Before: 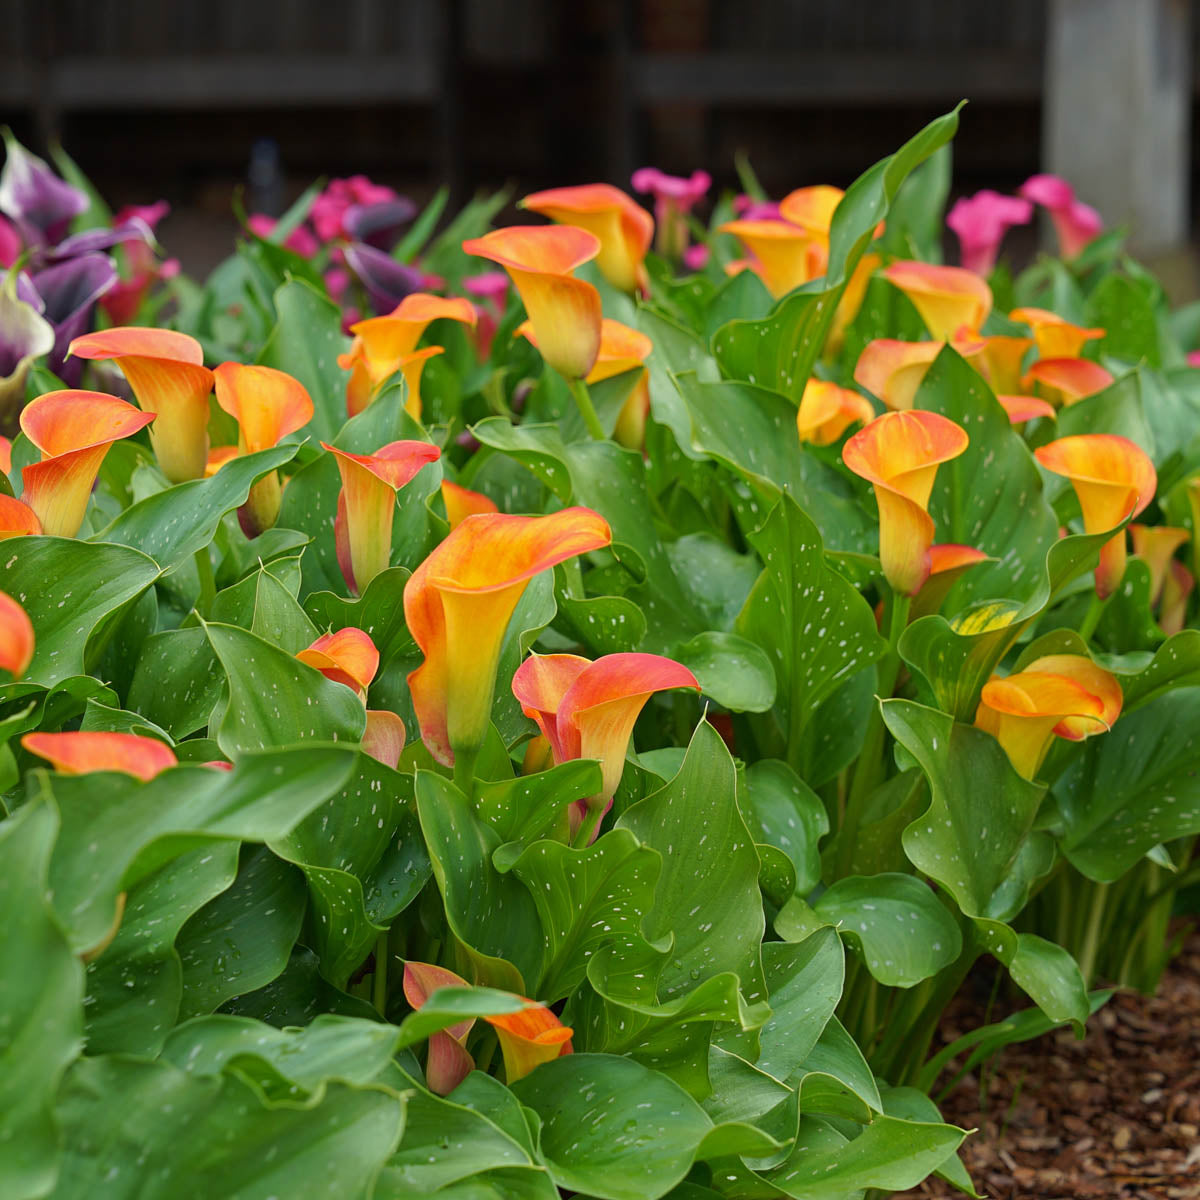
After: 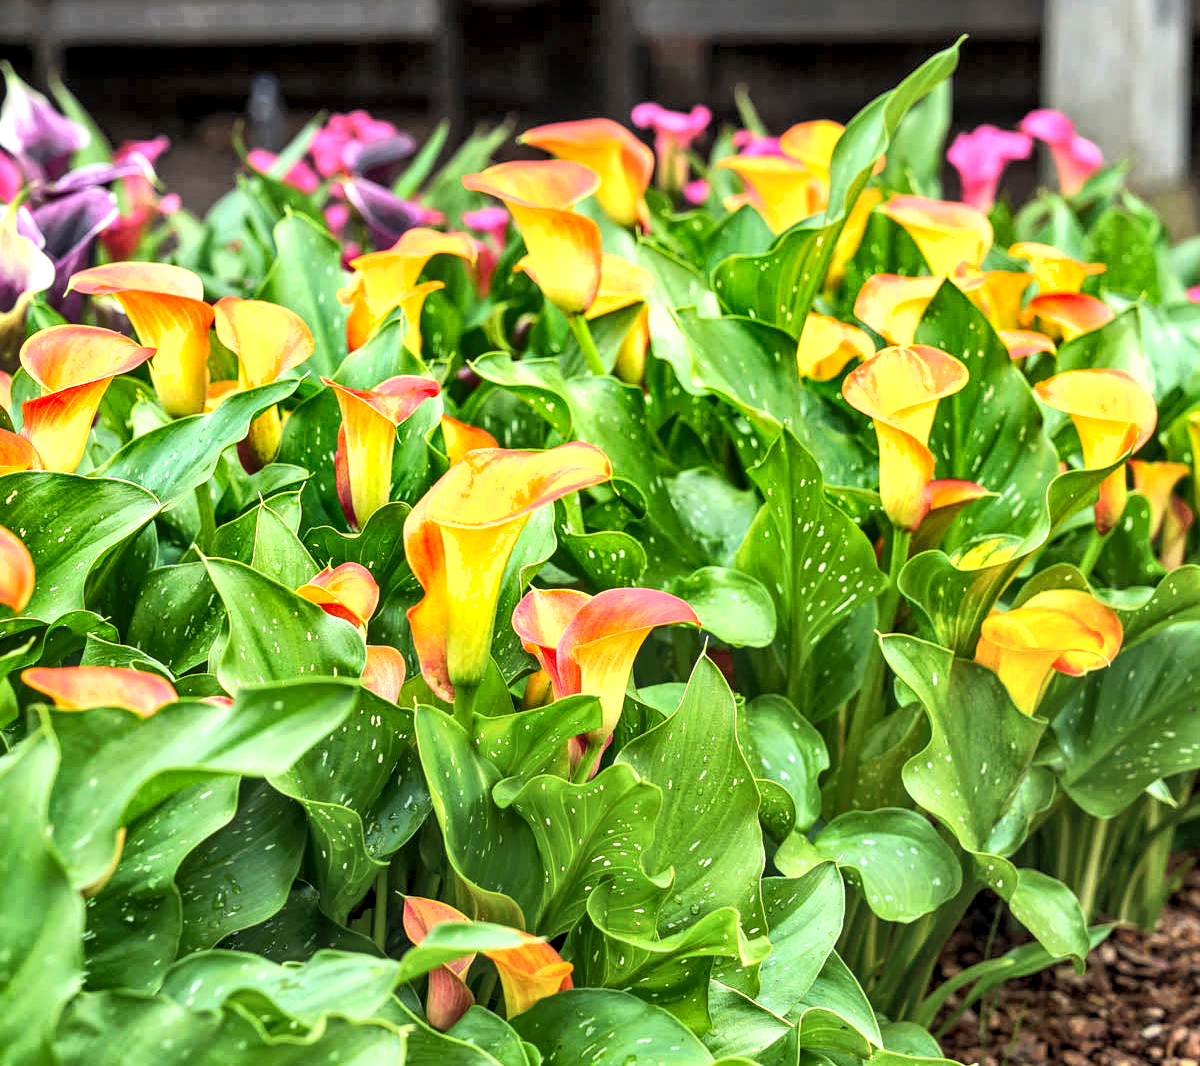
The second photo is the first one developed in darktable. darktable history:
tone equalizer: -8 EV -0.78 EV, -7 EV -0.679 EV, -6 EV -0.585 EV, -5 EV -0.364 EV, -3 EV 0.403 EV, -2 EV 0.6 EV, -1 EV 0.676 EV, +0 EV 0.757 EV, edges refinement/feathering 500, mask exposure compensation -1.57 EV, preserve details no
tone curve: curves: ch0 [(0, 0) (0.003, 0.013) (0.011, 0.017) (0.025, 0.035) (0.044, 0.093) (0.069, 0.146) (0.1, 0.179) (0.136, 0.243) (0.177, 0.294) (0.224, 0.332) (0.277, 0.412) (0.335, 0.454) (0.399, 0.531) (0.468, 0.611) (0.543, 0.669) (0.623, 0.738) (0.709, 0.823) (0.801, 0.881) (0.898, 0.951) (1, 1)], color space Lab, independent channels, preserve colors none
local contrast: highlights 20%, detail 150%
shadows and highlights: shadows 60.1, highlights -60.13, soften with gaussian
exposure: exposure 0.635 EV, compensate exposure bias true, compensate highlight preservation false
crop and rotate: top 5.492%, bottom 5.613%
